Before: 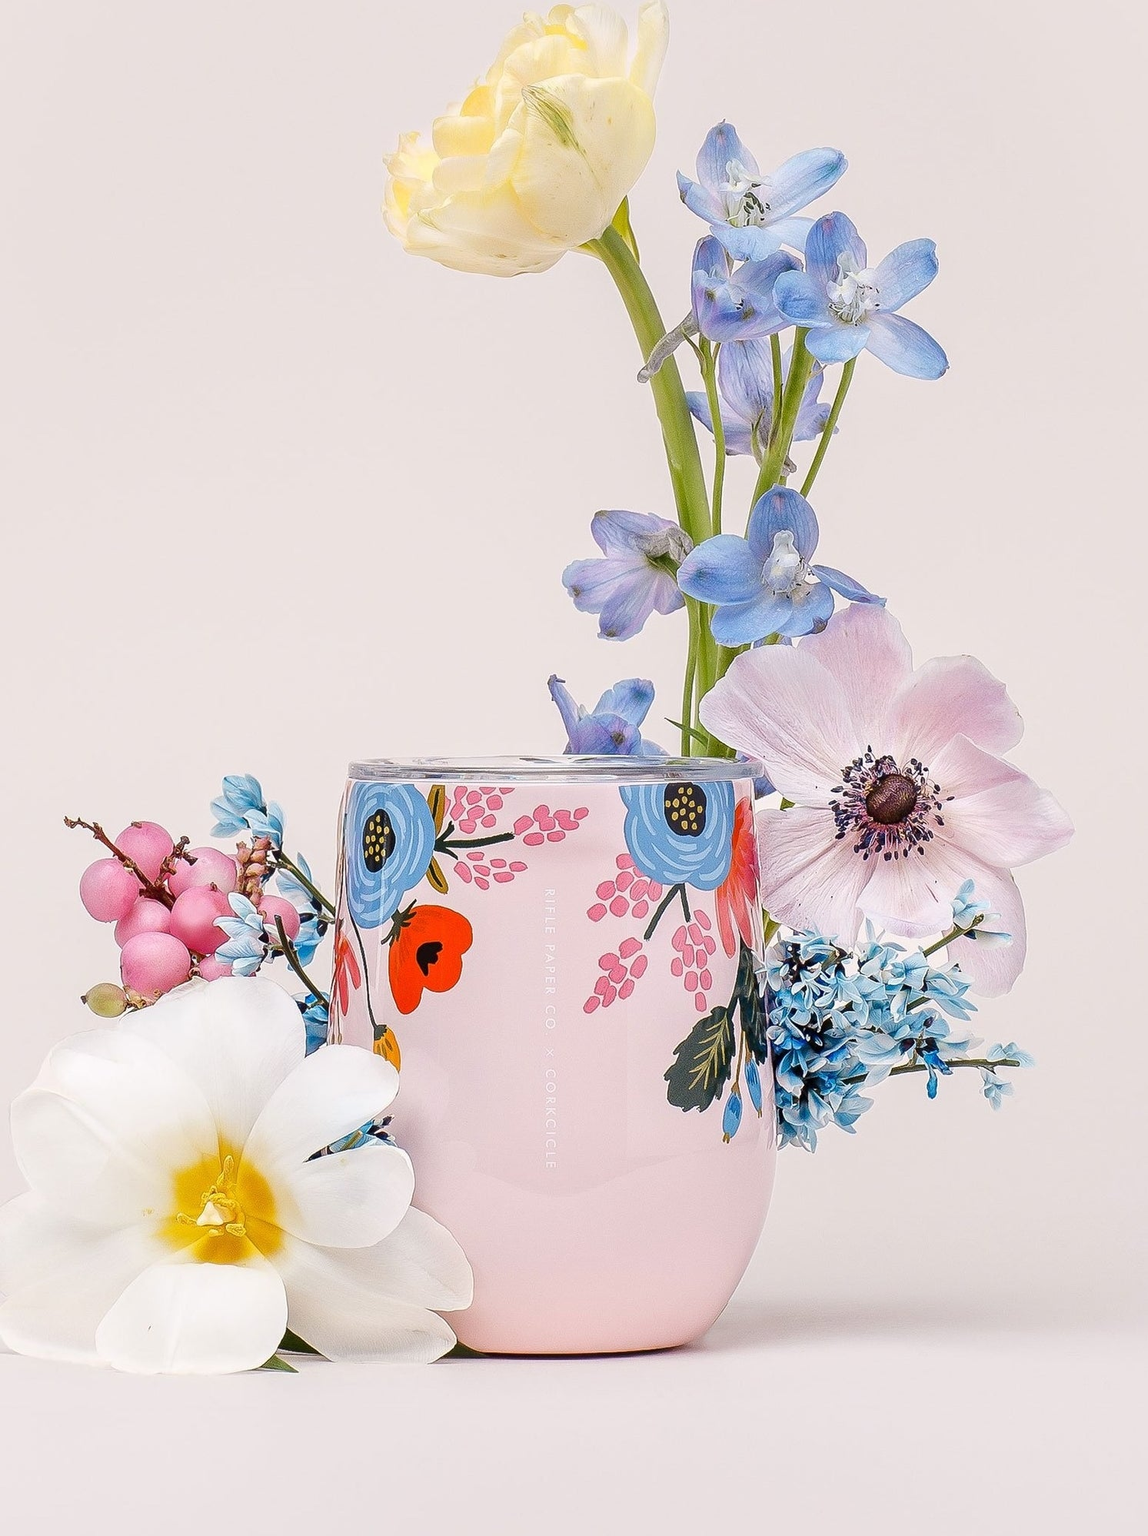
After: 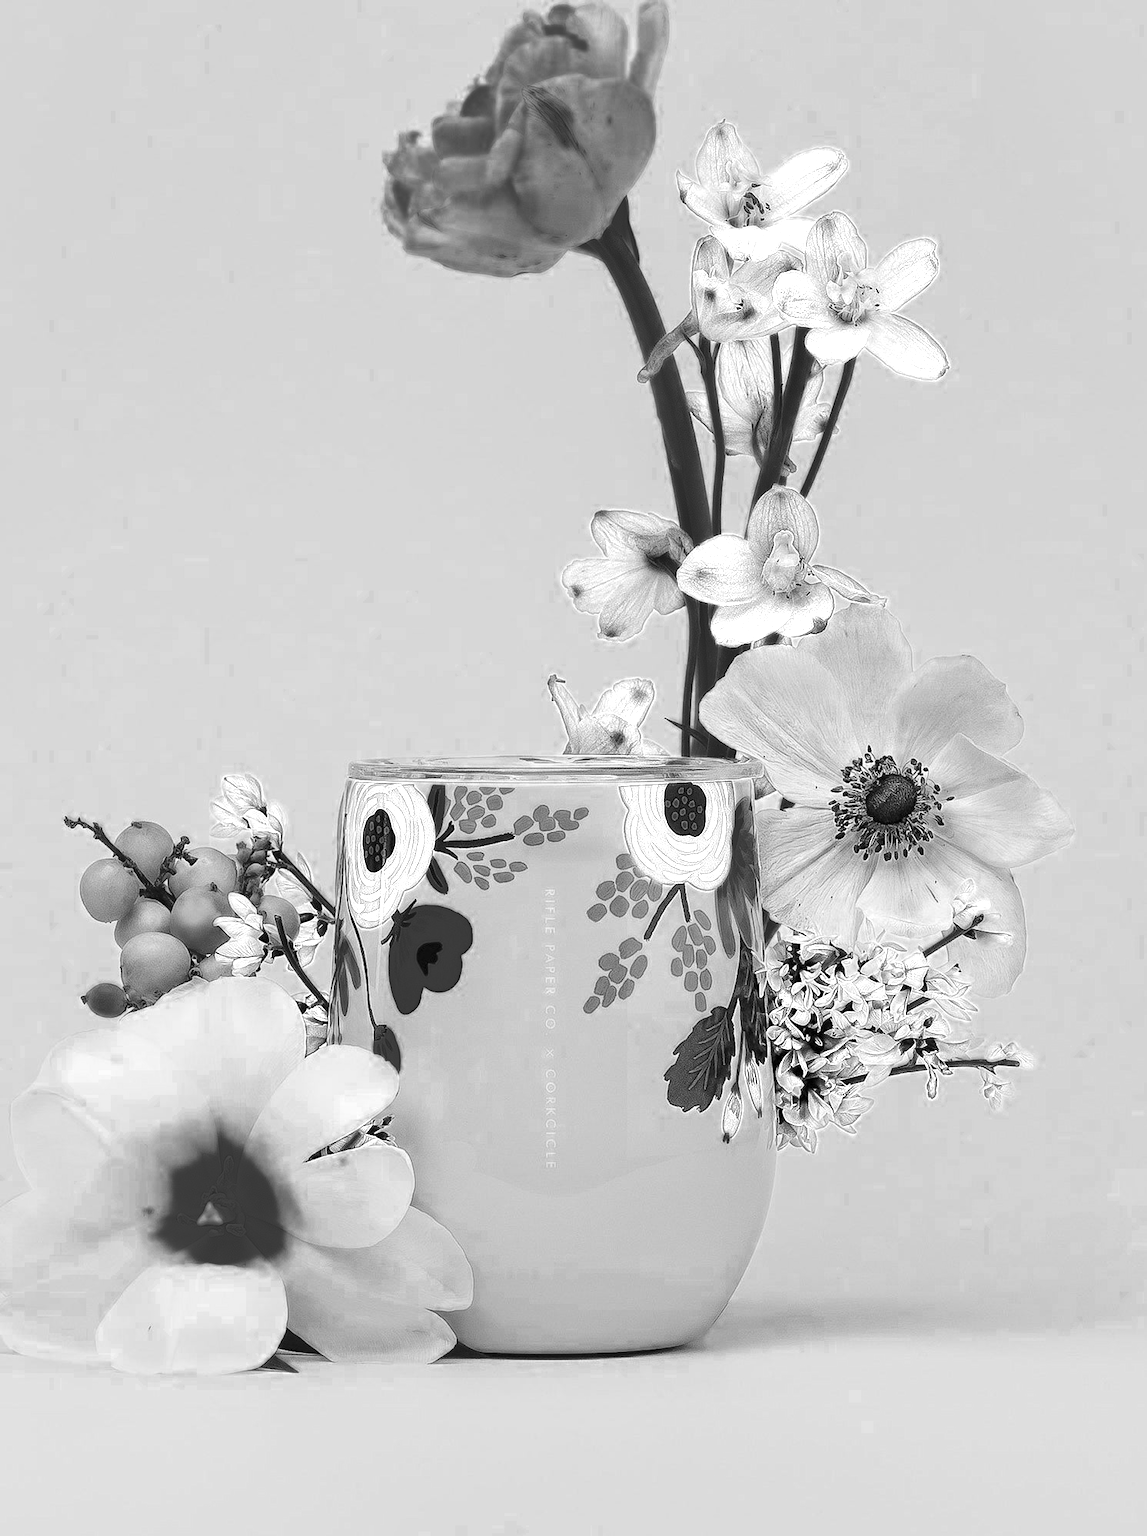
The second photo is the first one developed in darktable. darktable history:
color zones: curves: ch0 [(0.287, 0.048) (0.493, 0.484) (0.737, 0.816)]; ch1 [(0, 0) (0.143, 0) (0.286, 0) (0.429, 0) (0.571, 0) (0.714, 0) (0.857, 0)]
color balance rgb: perceptual saturation grading › global saturation 30%, global vibrance 20%
